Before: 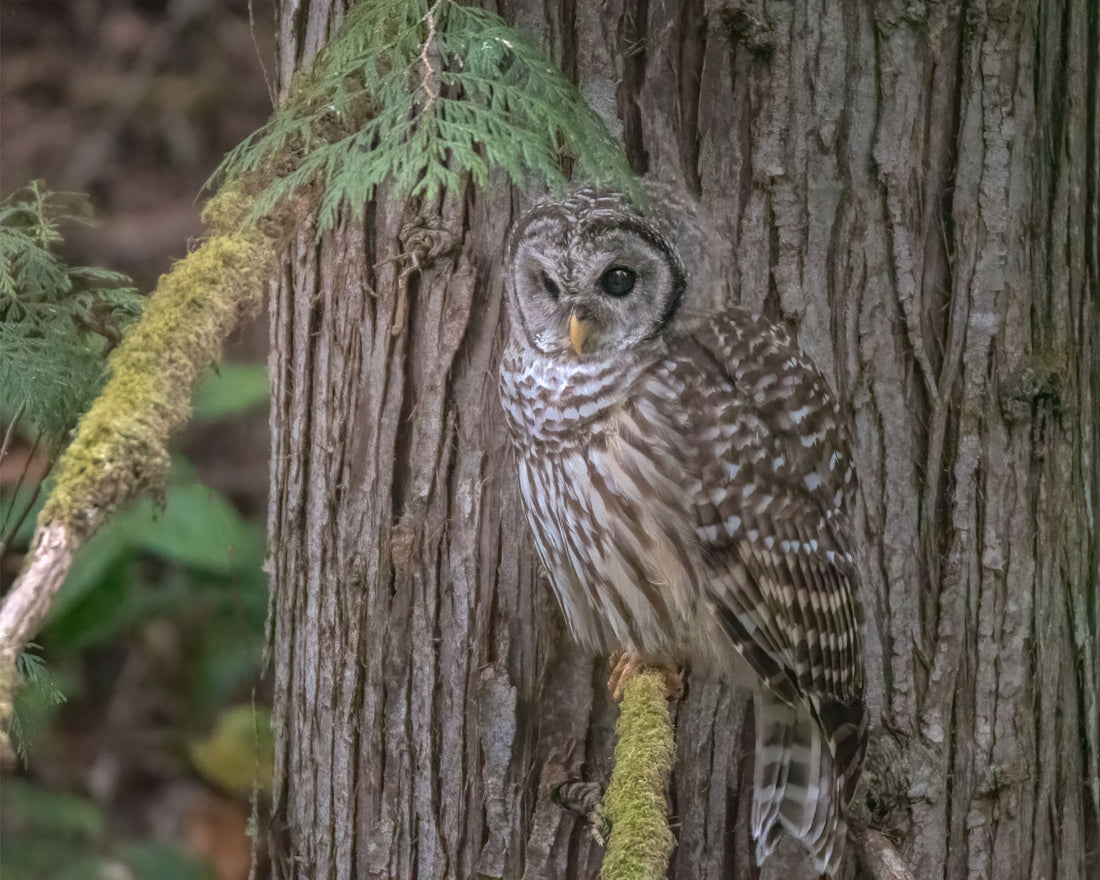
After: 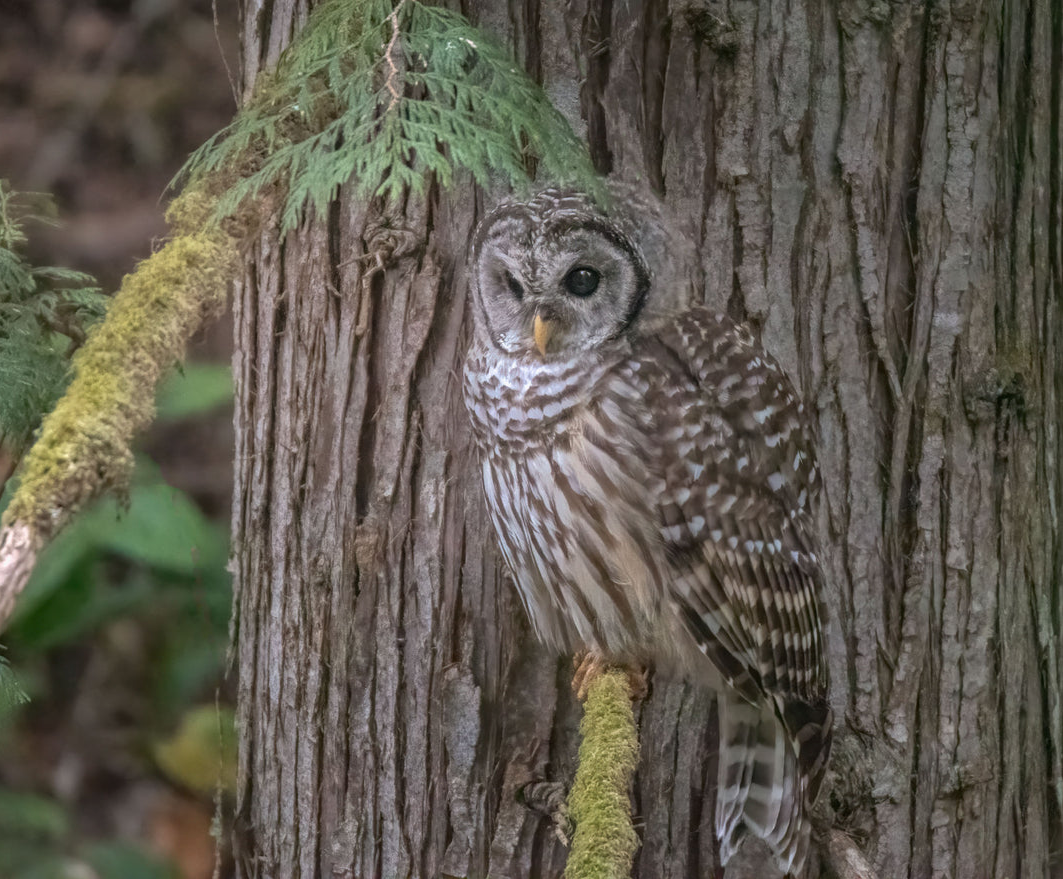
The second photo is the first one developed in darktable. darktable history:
exposure: exposure -0.044 EV, compensate exposure bias true, compensate highlight preservation false
crop and rotate: left 3.3%
local contrast: mode bilateral grid, contrast 15, coarseness 37, detail 106%, midtone range 0.2
